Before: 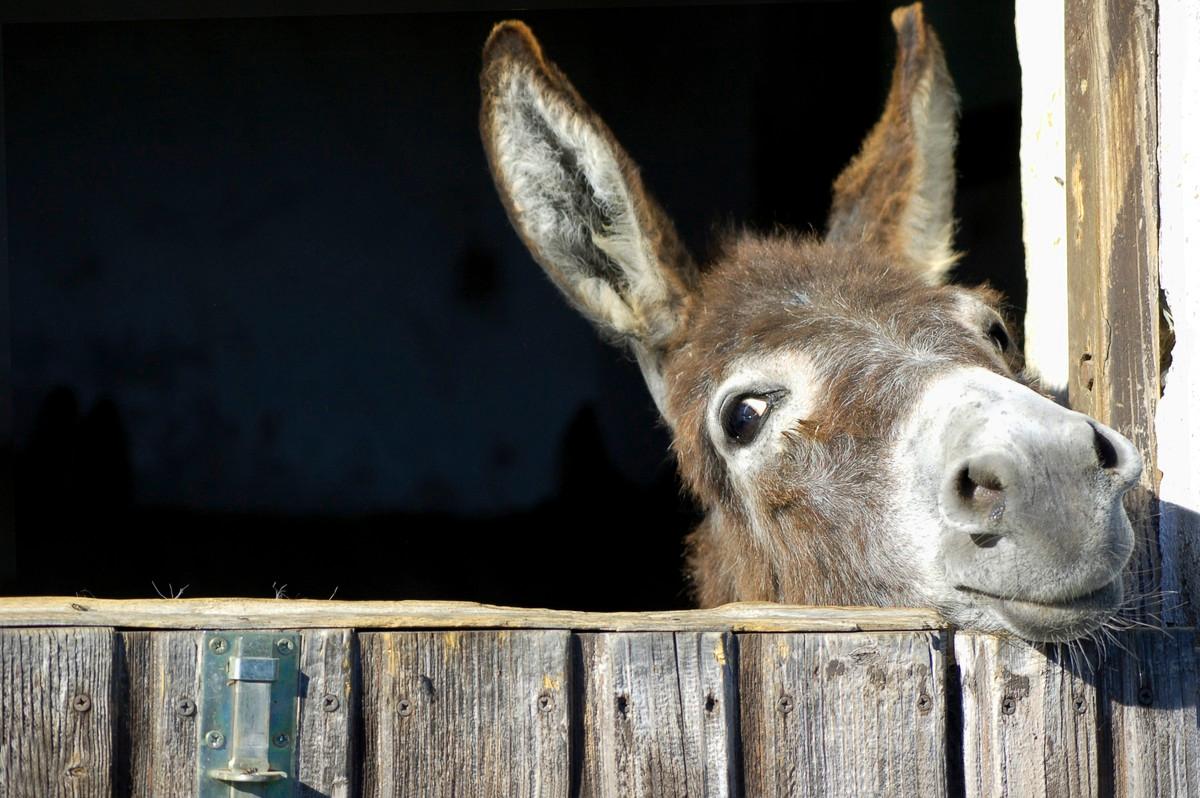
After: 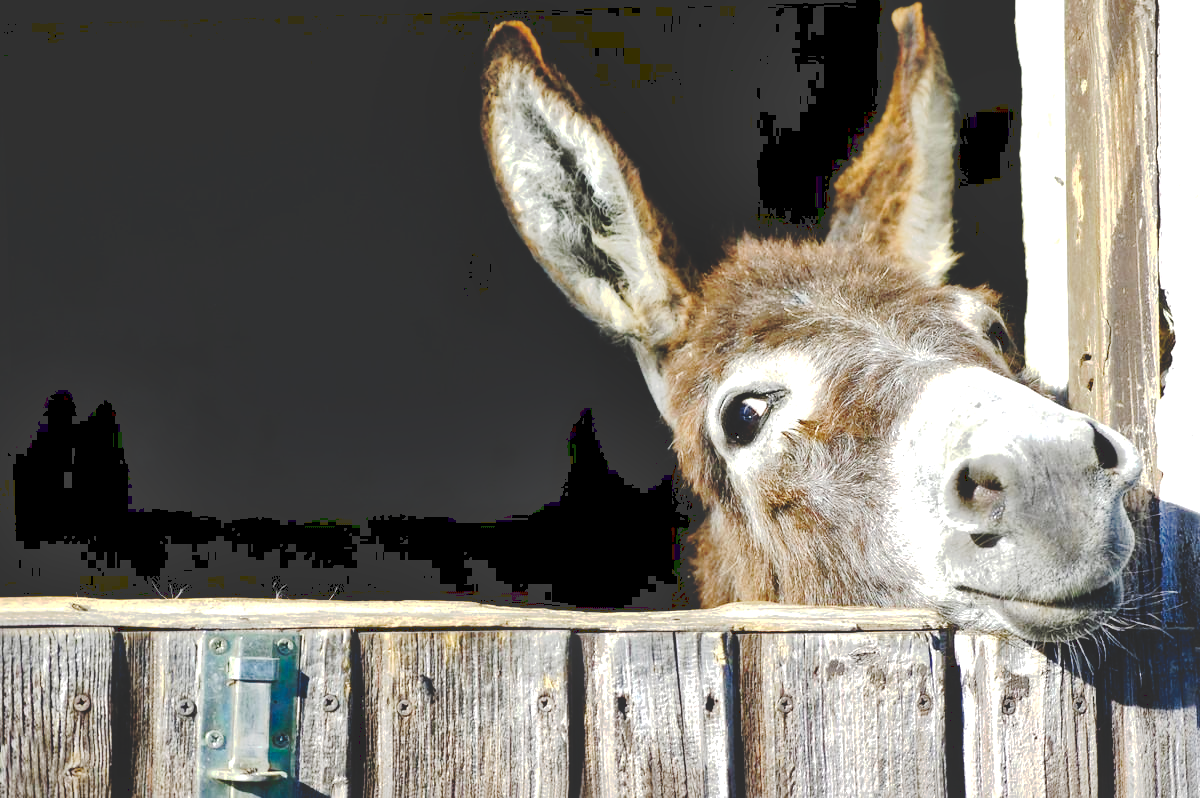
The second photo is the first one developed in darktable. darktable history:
exposure: exposure 0.464 EV, compensate highlight preservation false
tone curve: curves: ch0 [(0, 0) (0.003, 0.198) (0.011, 0.198) (0.025, 0.198) (0.044, 0.198) (0.069, 0.201) (0.1, 0.202) (0.136, 0.207) (0.177, 0.212) (0.224, 0.222) (0.277, 0.27) (0.335, 0.332) (0.399, 0.422) (0.468, 0.542) (0.543, 0.626) (0.623, 0.698) (0.709, 0.764) (0.801, 0.82) (0.898, 0.863) (1, 1)], preserve colors none
local contrast: mode bilateral grid, contrast 21, coarseness 50, detail 171%, midtone range 0.2
